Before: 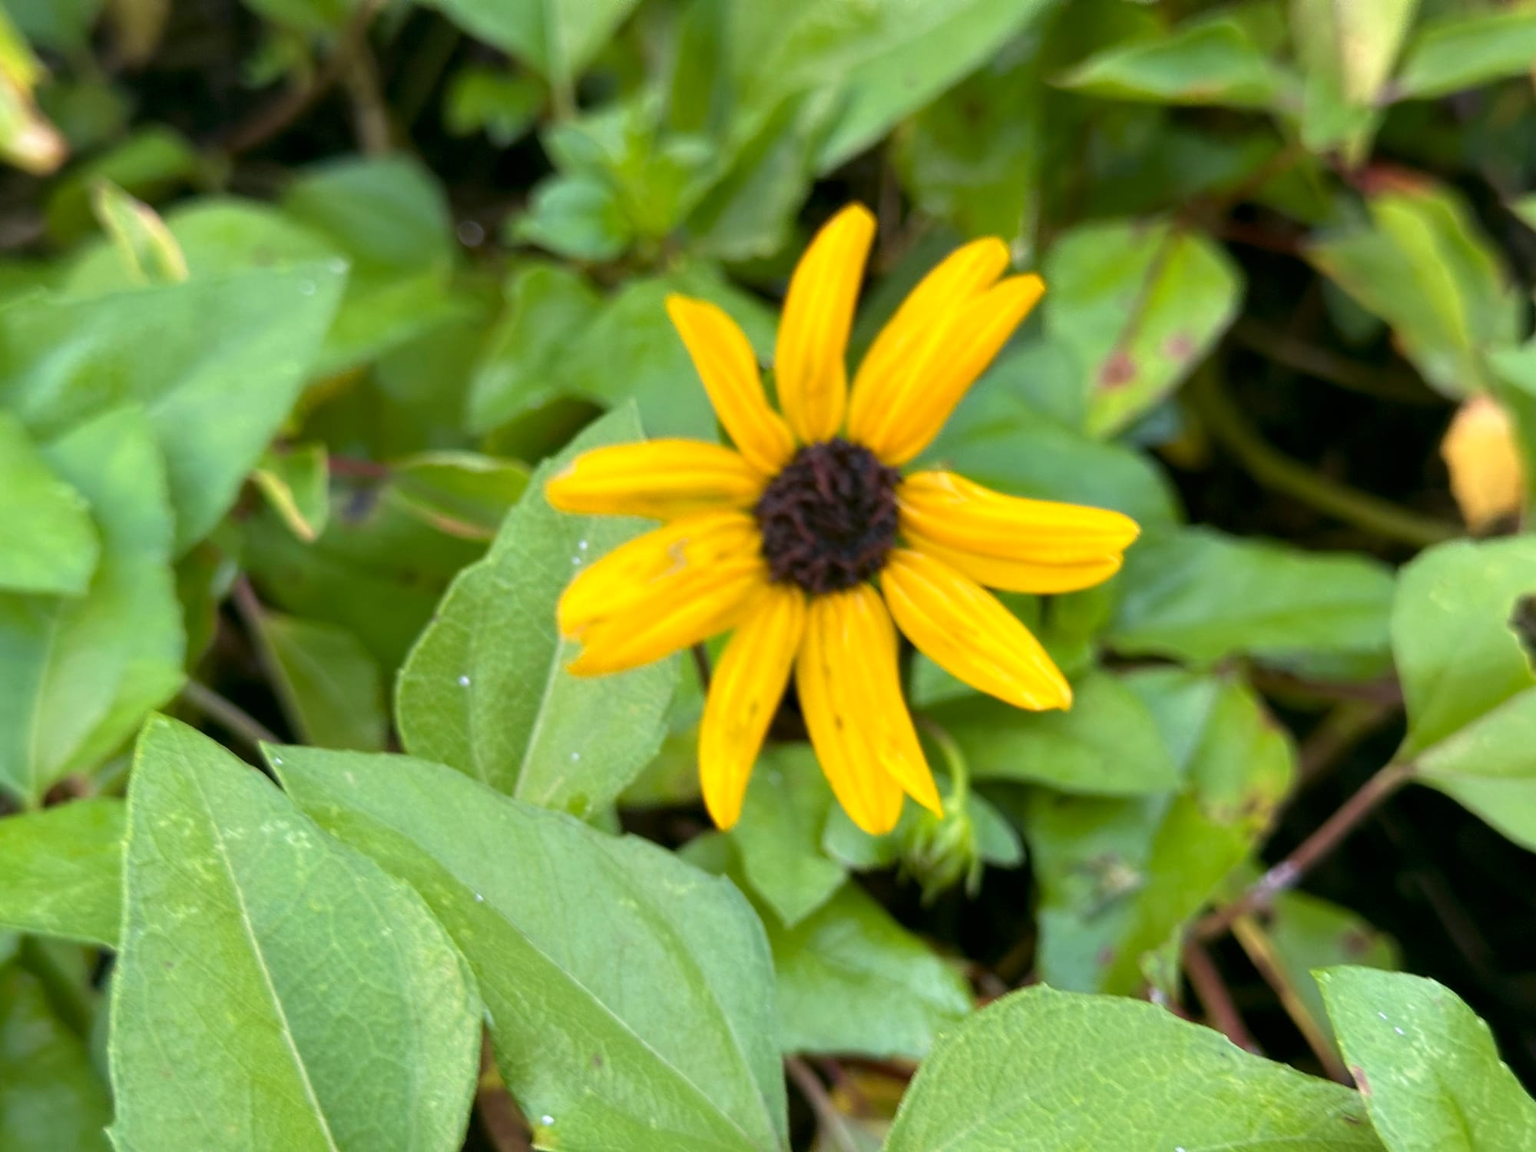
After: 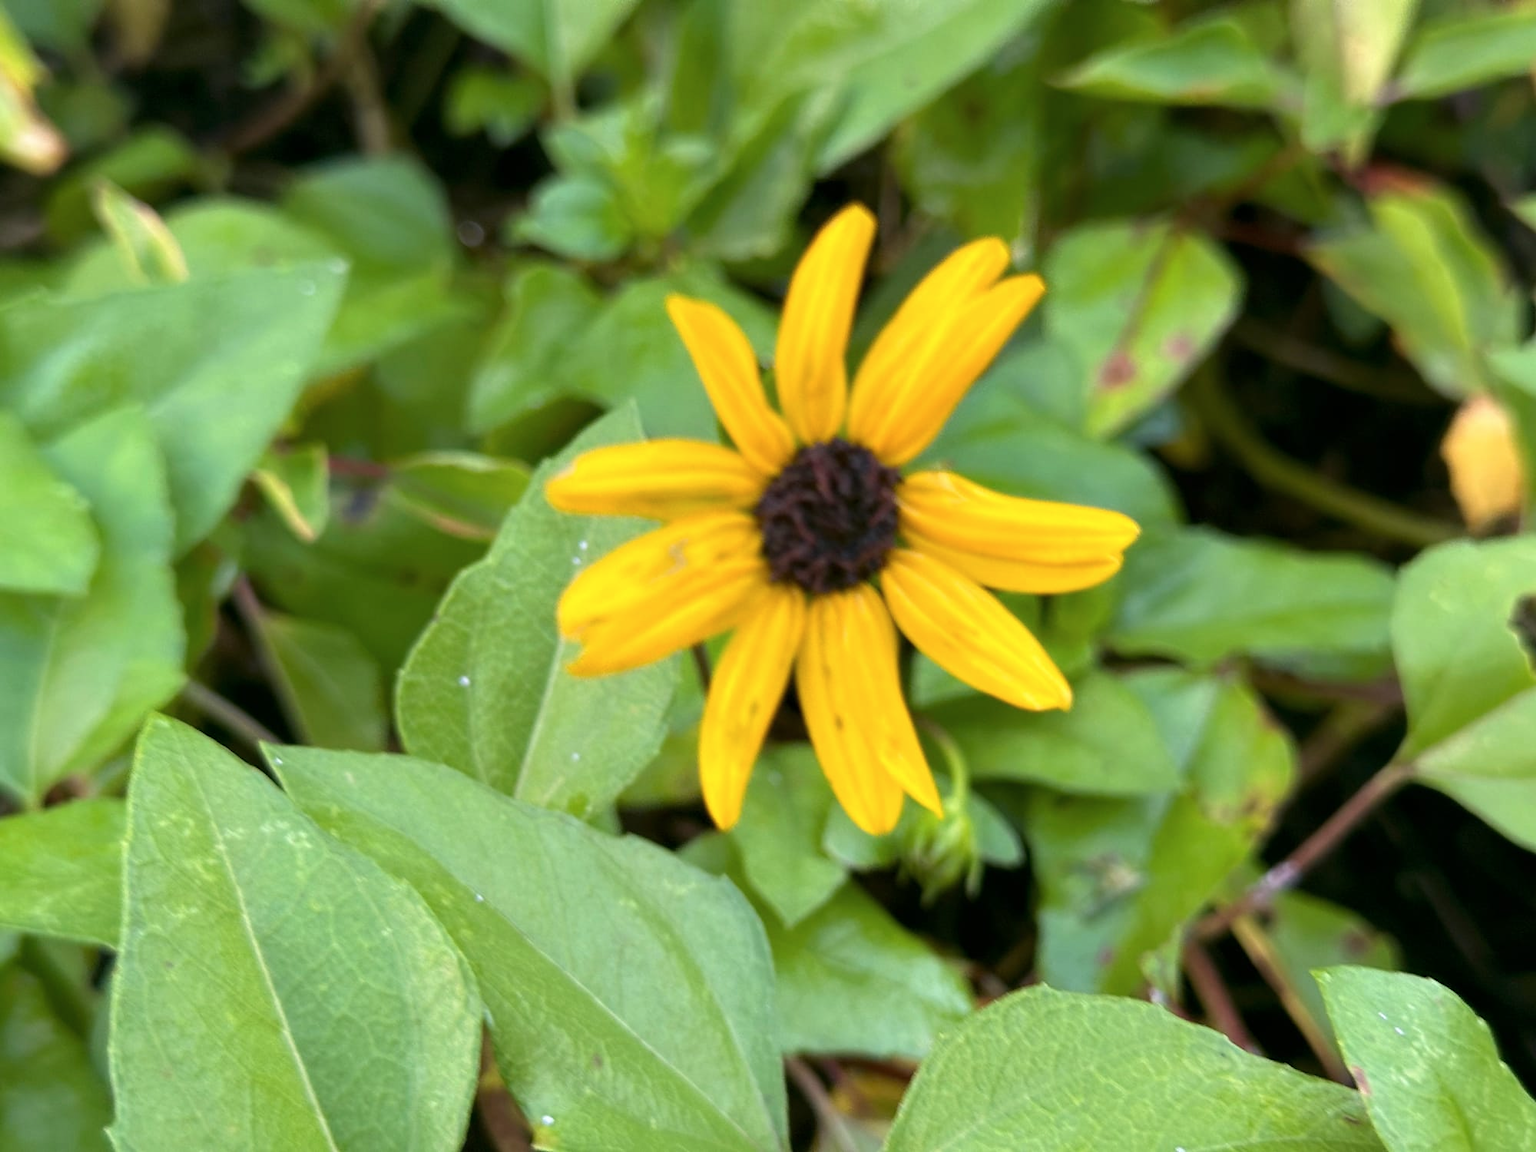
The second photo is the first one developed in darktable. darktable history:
contrast brightness saturation: saturation -0.046
